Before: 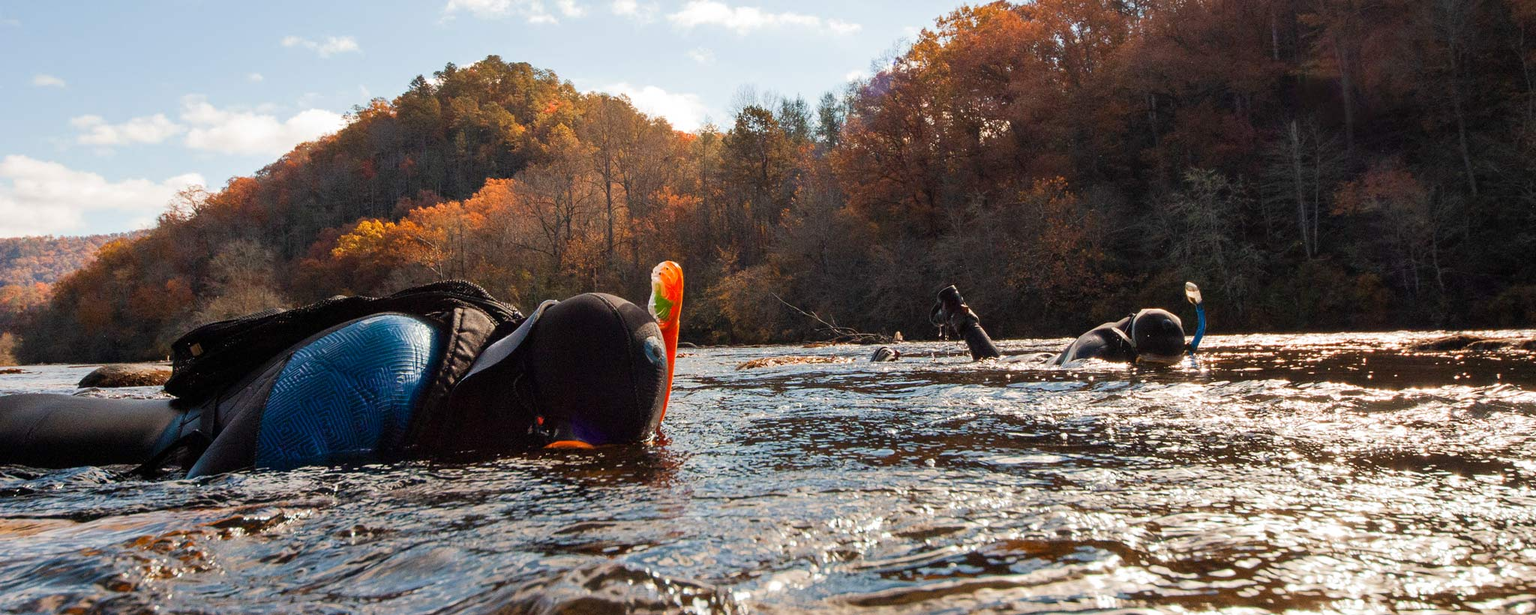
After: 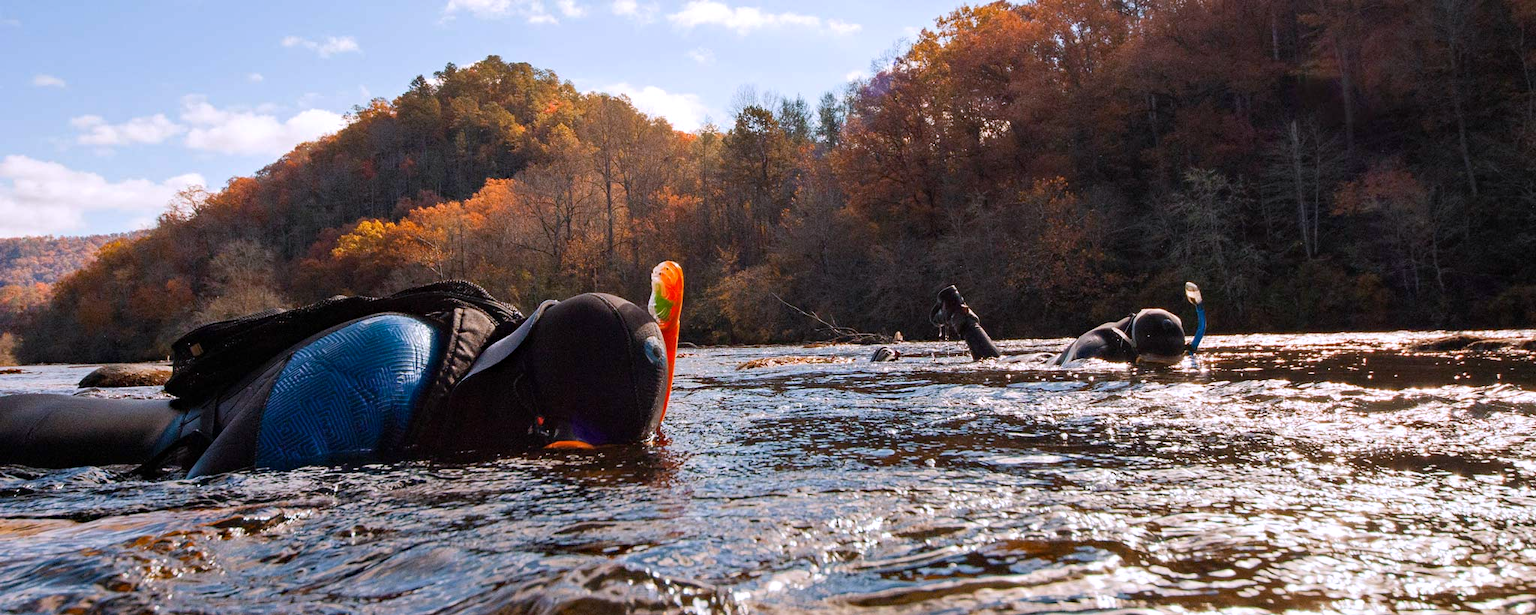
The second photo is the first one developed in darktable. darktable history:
tone equalizer: on, module defaults
haze removal: compatibility mode true, adaptive false
white balance: red 1.004, blue 1.096
